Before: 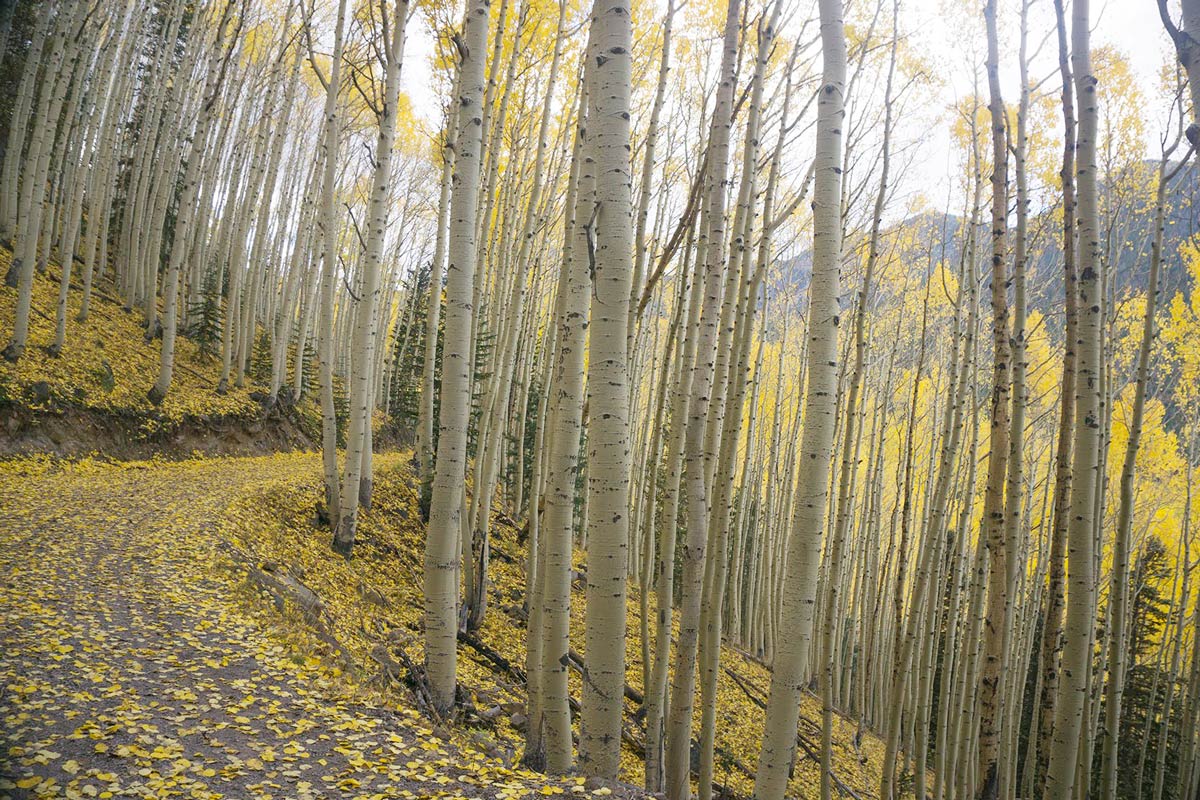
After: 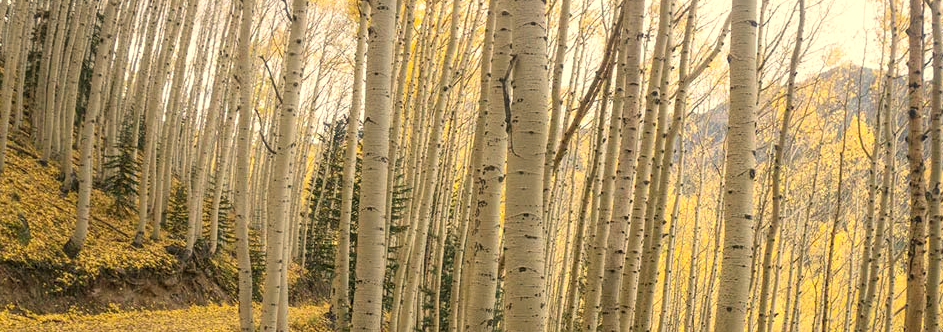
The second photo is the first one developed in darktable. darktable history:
white balance: red 1.123, blue 0.83
crop: left 7.036%, top 18.398%, right 14.379%, bottom 40.043%
color balance: on, module defaults
local contrast: on, module defaults
